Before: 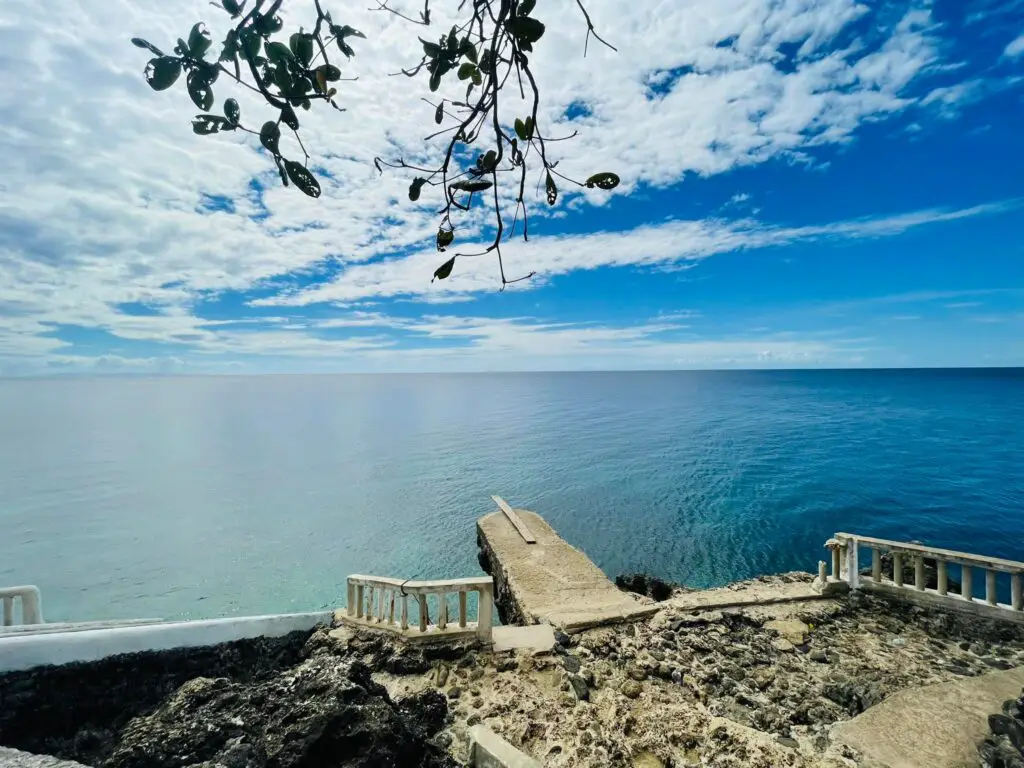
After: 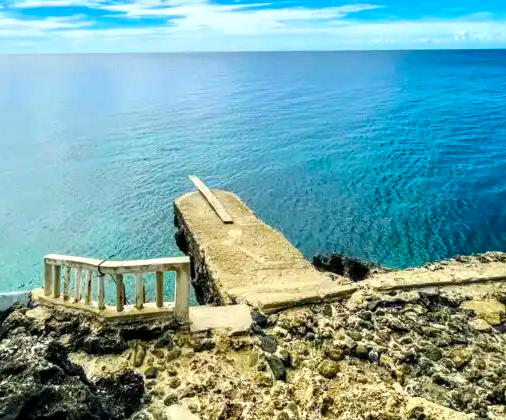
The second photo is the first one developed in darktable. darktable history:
exposure: black level correction 0.001, exposure 0.5 EV, compensate exposure bias true, compensate highlight preservation false
tone equalizer: on, module defaults
local contrast: detail 130%
color balance rgb: linear chroma grading › global chroma 15%, perceptual saturation grading › global saturation 30%
crop: left 29.672%, top 41.786%, right 20.851%, bottom 3.487%
